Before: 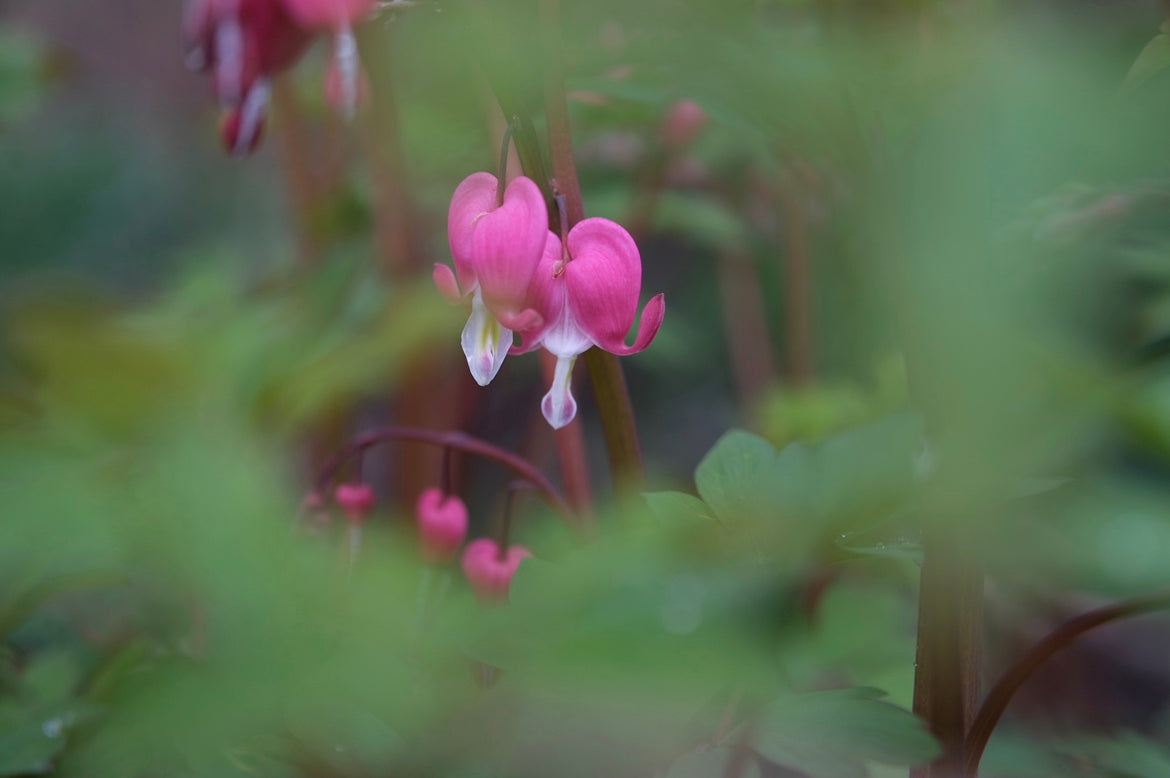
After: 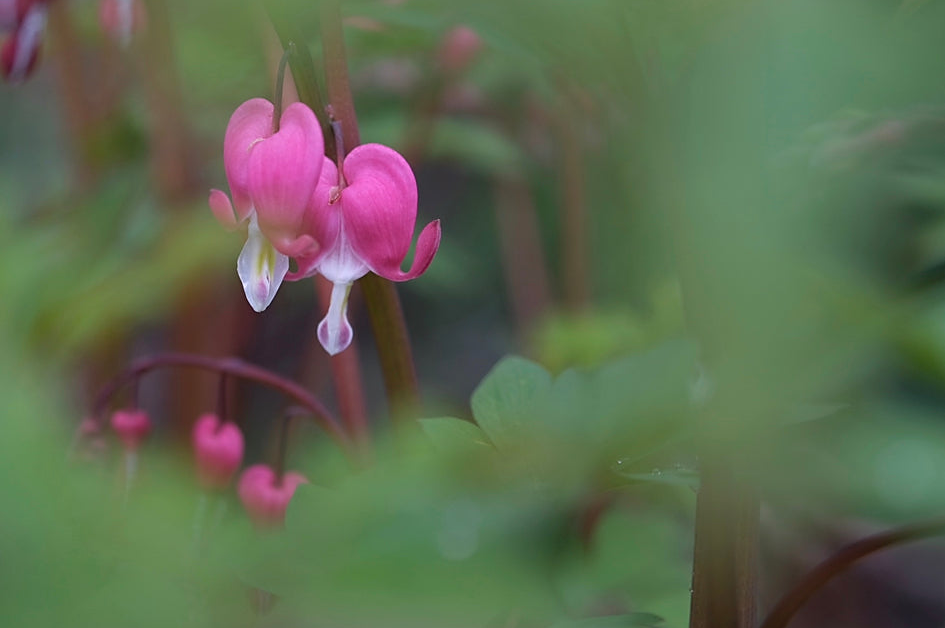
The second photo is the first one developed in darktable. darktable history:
crop: left 19.159%, top 9.58%, bottom 9.58%
sharpen: radius 1.864, amount 0.398, threshold 1.271
